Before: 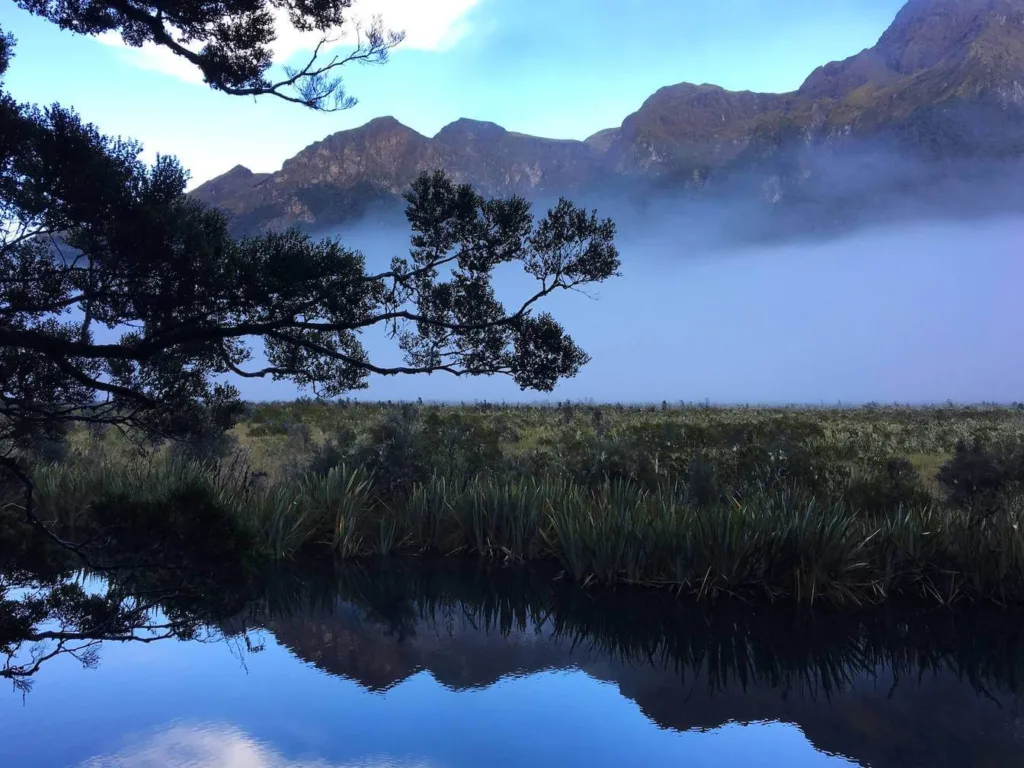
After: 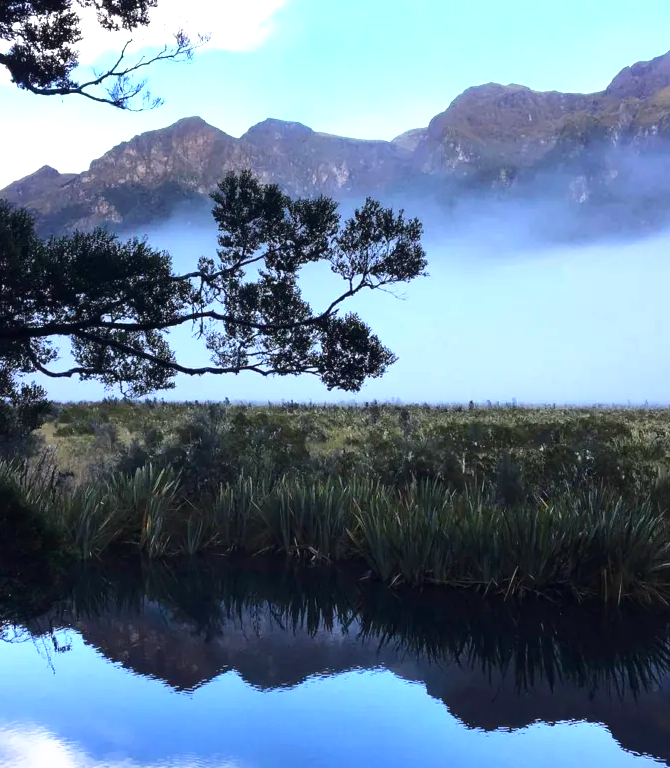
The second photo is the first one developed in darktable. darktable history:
exposure: exposure 0.665 EV, compensate exposure bias true, compensate highlight preservation false
crop and rotate: left 18.892%, right 15.636%
tone curve: curves: ch0 [(0, 0) (0.003, 0.002) (0.011, 0.009) (0.025, 0.02) (0.044, 0.036) (0.069, 0.057) (0.1, 0.081) (0.136, 0.115) (0.177, 0.153) (0.224, 0.202) (0.277, 0.264) (0.335, 0.333) (0.399, 0.409) (0.468, 0.491) (0.543, 0.58) (0.623, 0.675) (0.709, 0.777) (0.801, 0.88) (0.898, 0.98) (1, 1)], color space Lab, independent channels, preserve colors none
